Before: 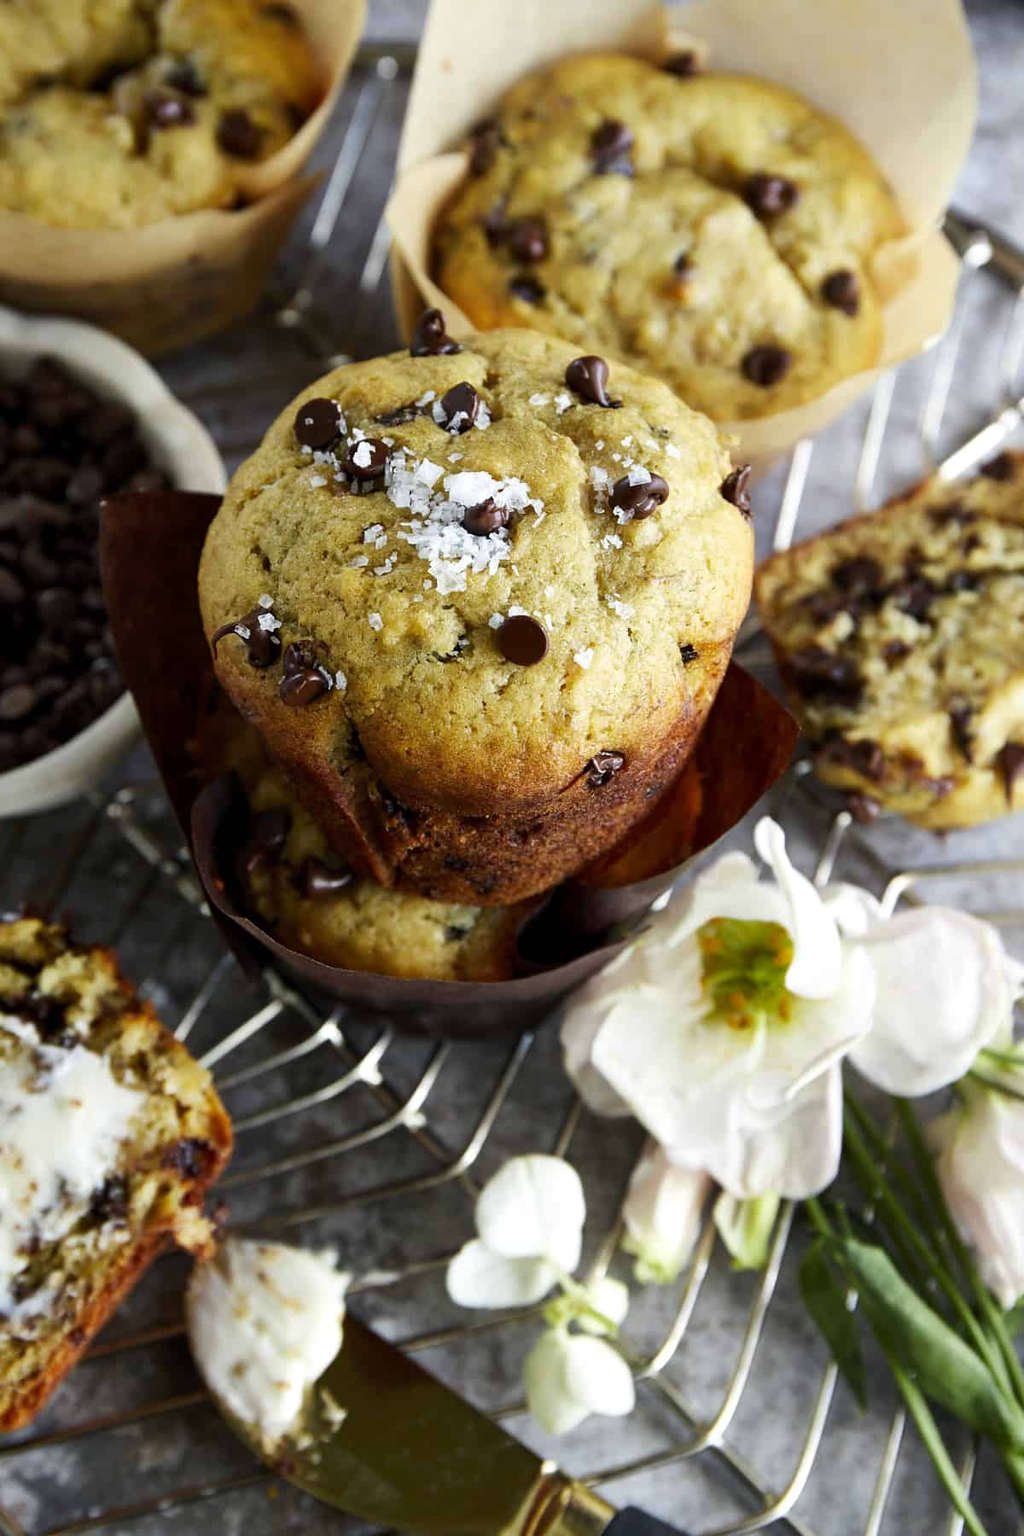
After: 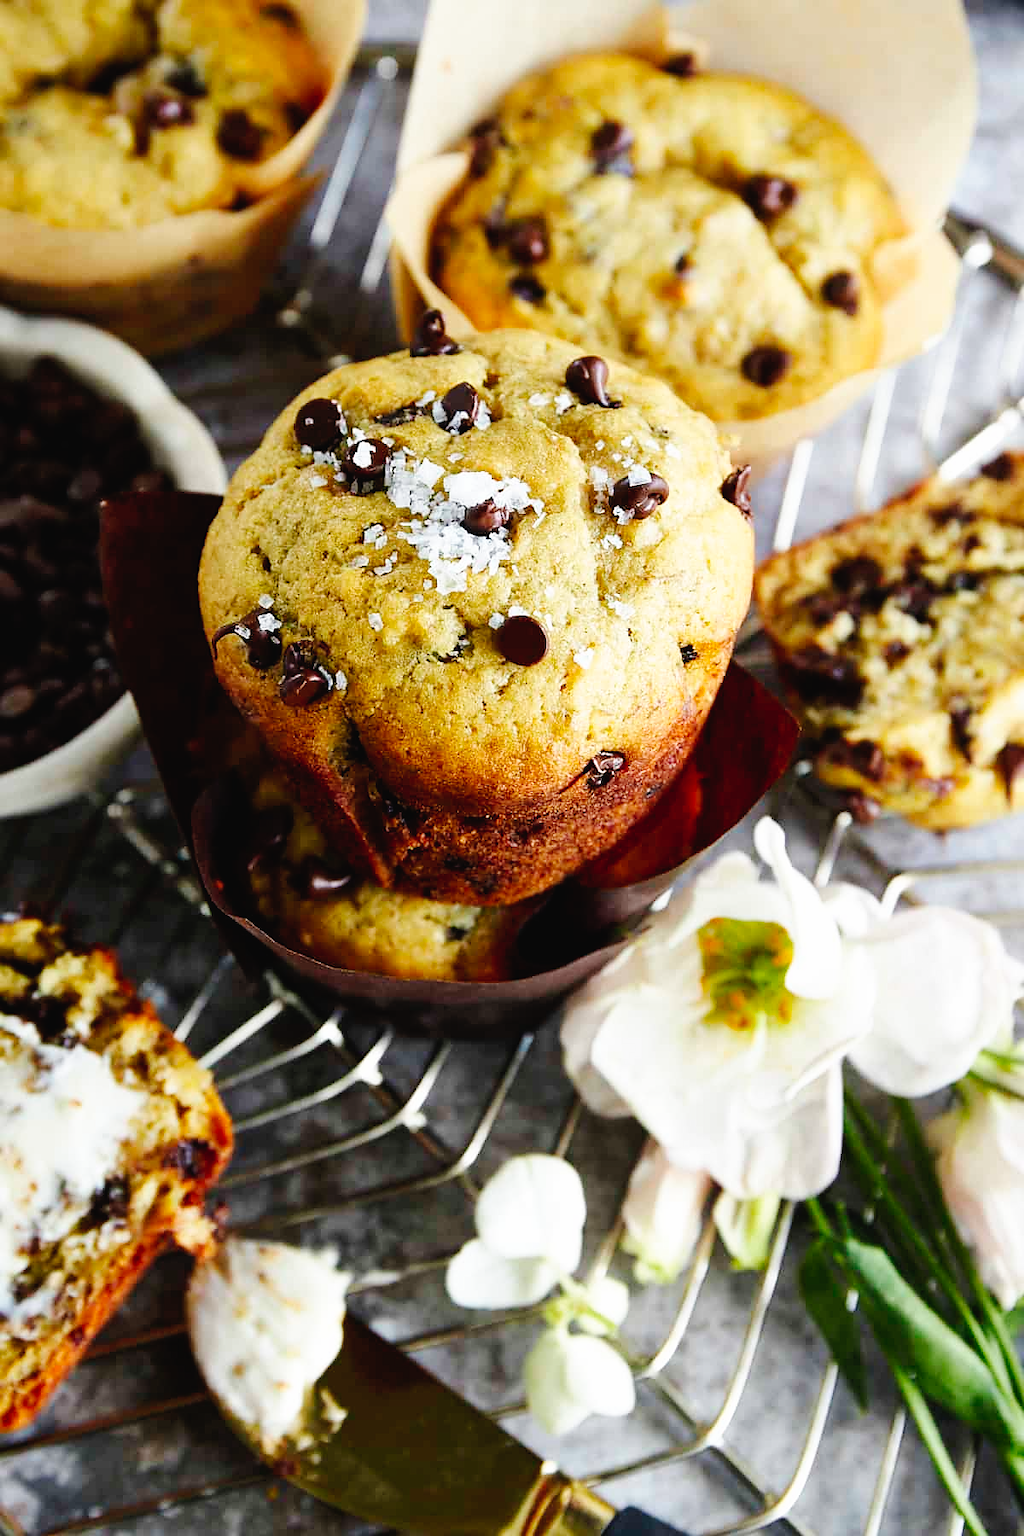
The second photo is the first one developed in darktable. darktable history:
sharpen: radius 0.976, amount 0.613
tone equalizer: -7 EV 0.213 EV, -6 EV 0.101 EV, -5 EV 0.103 EV, -4 EV 0.076 EV, -2 EV -0.04 EV, -1 EV -0.049 EV, +0 EV -0.054 EV, edges refinement/feathering 500, mask exposure compensation -1.57 EV, preserve details no
tone curve: curves: ch0 [(0, 0.023) (0.087, 0.065) (0.184, 0.168) (0.45, 0.54) (0.57, 0.683) (0.722, 0.825) (0.877, 0.948) (1, 1)]; ch1 [(0, 0) (0.388, 0.369) (0.44, 0.44) (0.489, 0.481) (0.534, 0.561) (0.657, 0.659) (1, 1)]; ch2 [(0, 0) (0.353, 0.317) (0.408, 0.427) (0.472, 0.46) (0.5, 0.496) (0.537, 0.534) (0.576, 0.592) (0.625, 0.631) (1, 1)], preserve colors none
